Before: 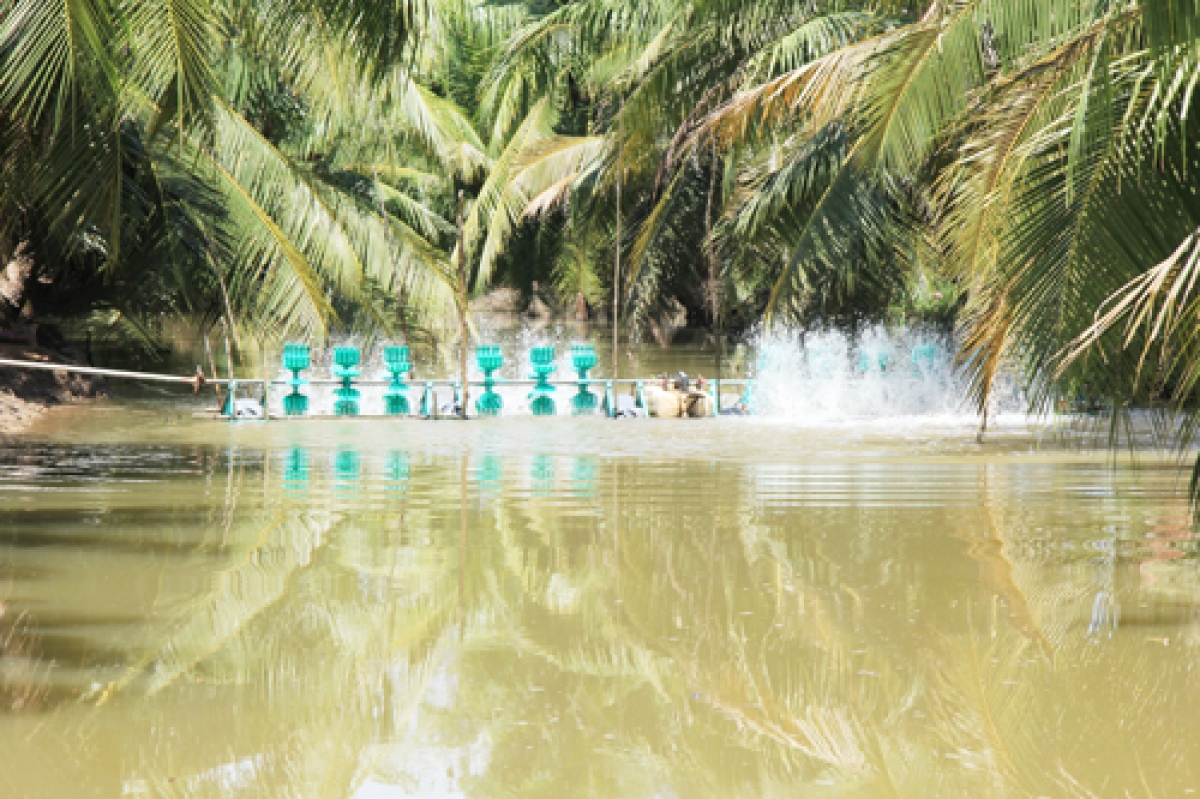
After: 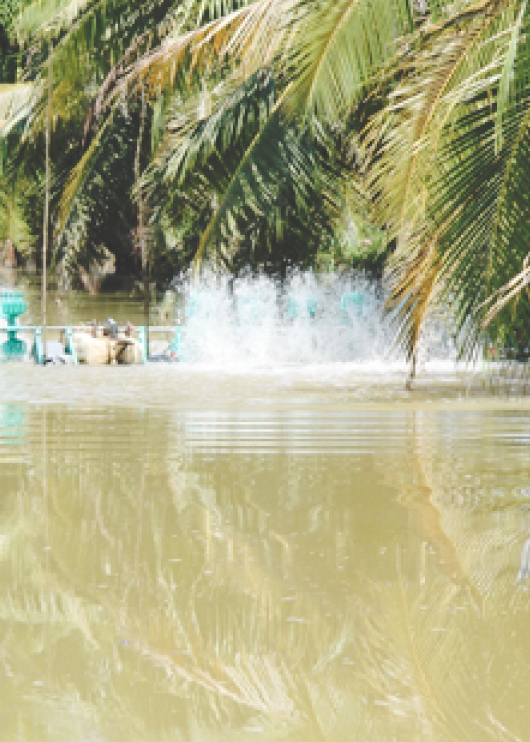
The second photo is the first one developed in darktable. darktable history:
crop: left 47.628%, top 6.643%, right 7.874%
shadows and highlights: shadows 75, highlights -25, soften with gaussian
base curve: curves: ch0 [(0, 0.024) (0.055, 0.065) (0.121, 0.166) (0.236, 0.319) (0.693, 0.726) (1, 1)], preserve colors none
